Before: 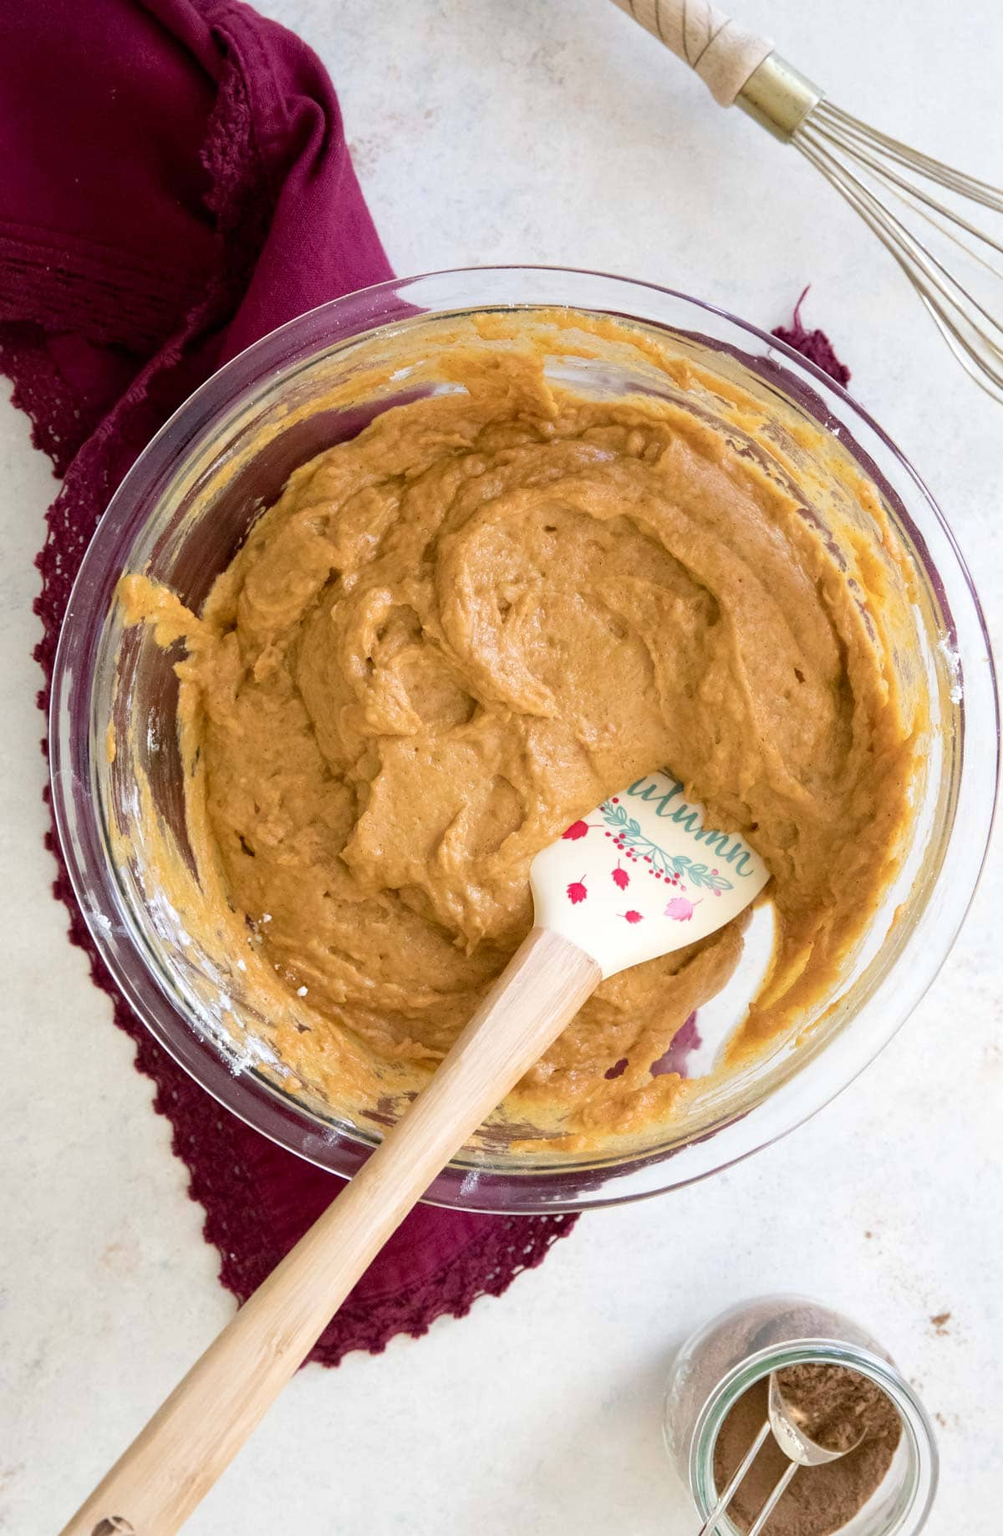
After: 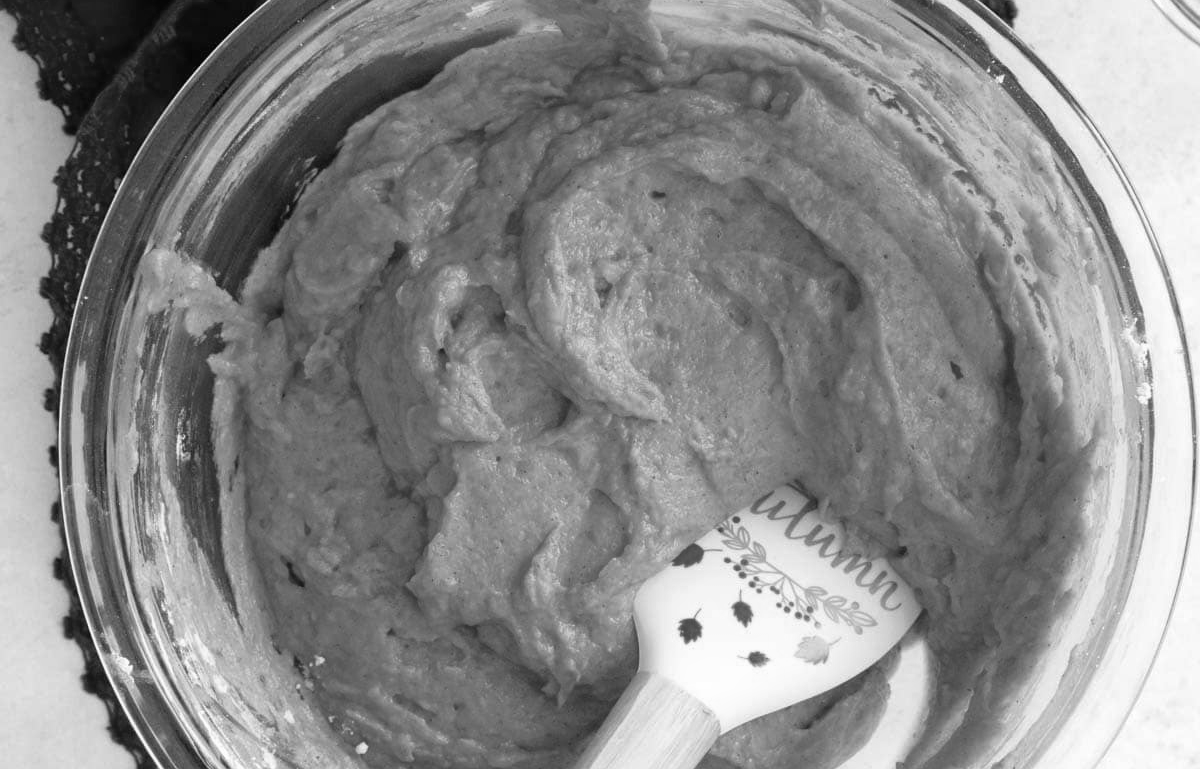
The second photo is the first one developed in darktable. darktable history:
crop and rotate: top 23.84%, bottom 34.294%
monochrome: a 0, b 0, size 0.5, highlights 0.57
